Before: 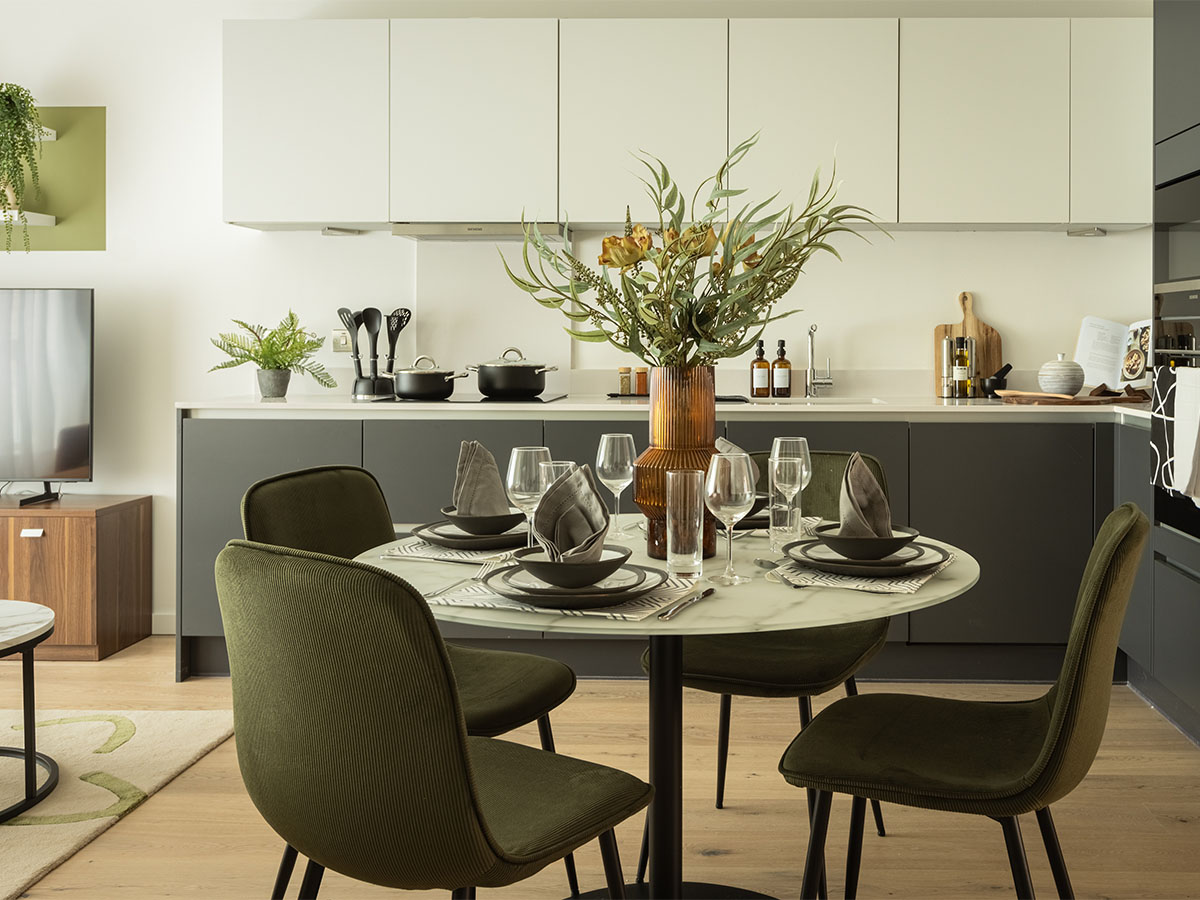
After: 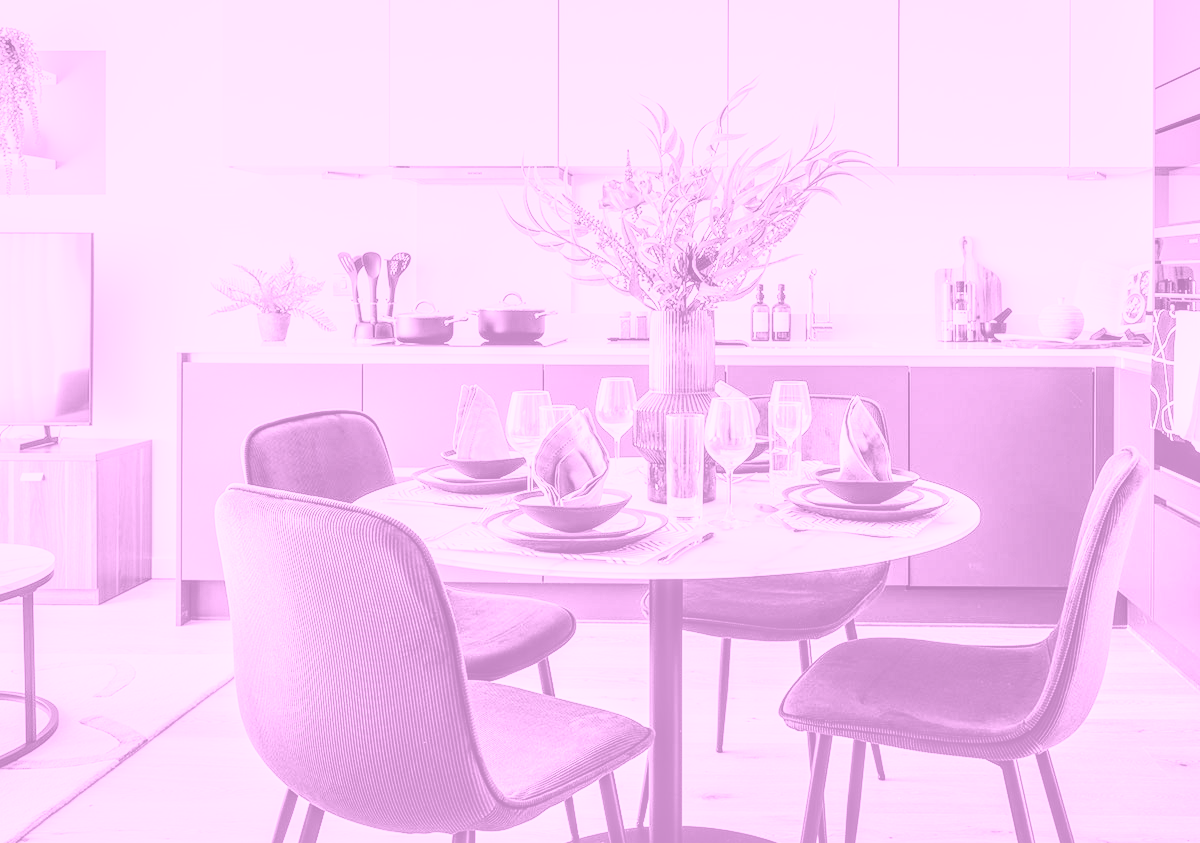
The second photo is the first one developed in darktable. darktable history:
base curve: curves: ch0 [(0, 0) (0.032, 0.025) (0.121, 0.166) (0.206, 0.329) (0.605, 0.79) (1, 1)], preserve colors none
crop and rotate: top 6.25%
colorize: hue 331.2°, saturation 75%, source mix 30.28%, lightness 70.52%, version 1
tone equalizer: -7 EV 0.15 EV, -6 EV 0.6 EV, -5 EV 1.15 EV, -4 EV 1.33 EV, -3 EV 1.15 EV, -2 EV 0.6 EV, -1 EV 0.15 EV, mask exposure compensation -0.5 EV
local contrast: highlights 80%, shadows 57%, detail 175%, midtone range 0.602
contrast brightness saturation: contrast 0.2, brightness 0.16, saturation 0.22
